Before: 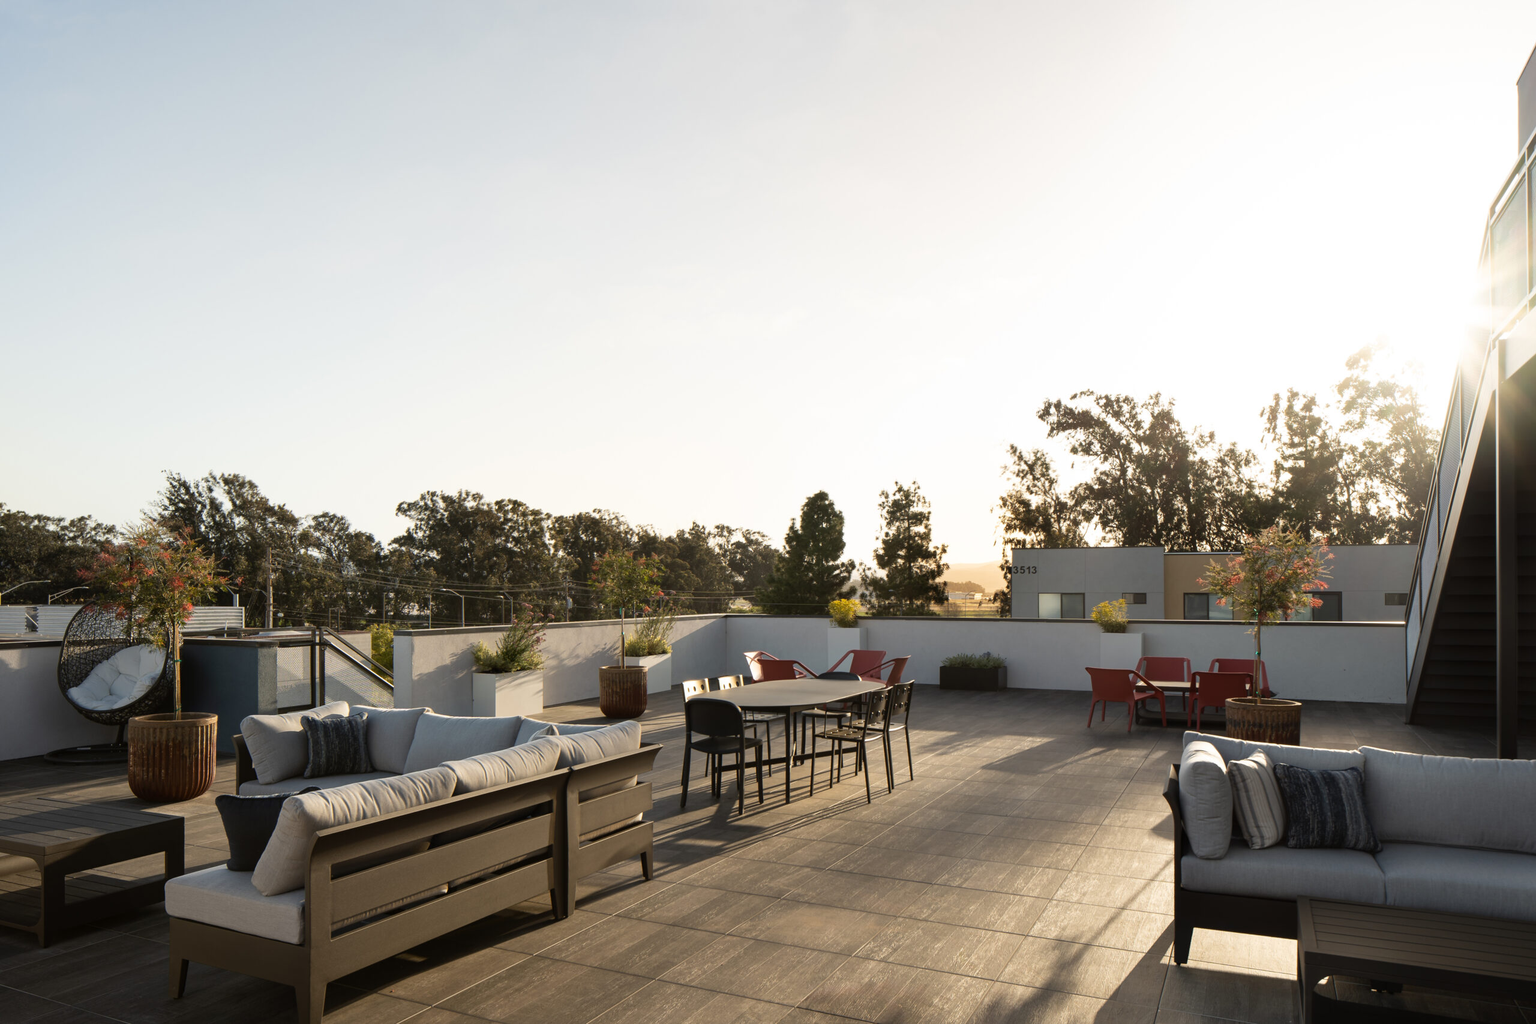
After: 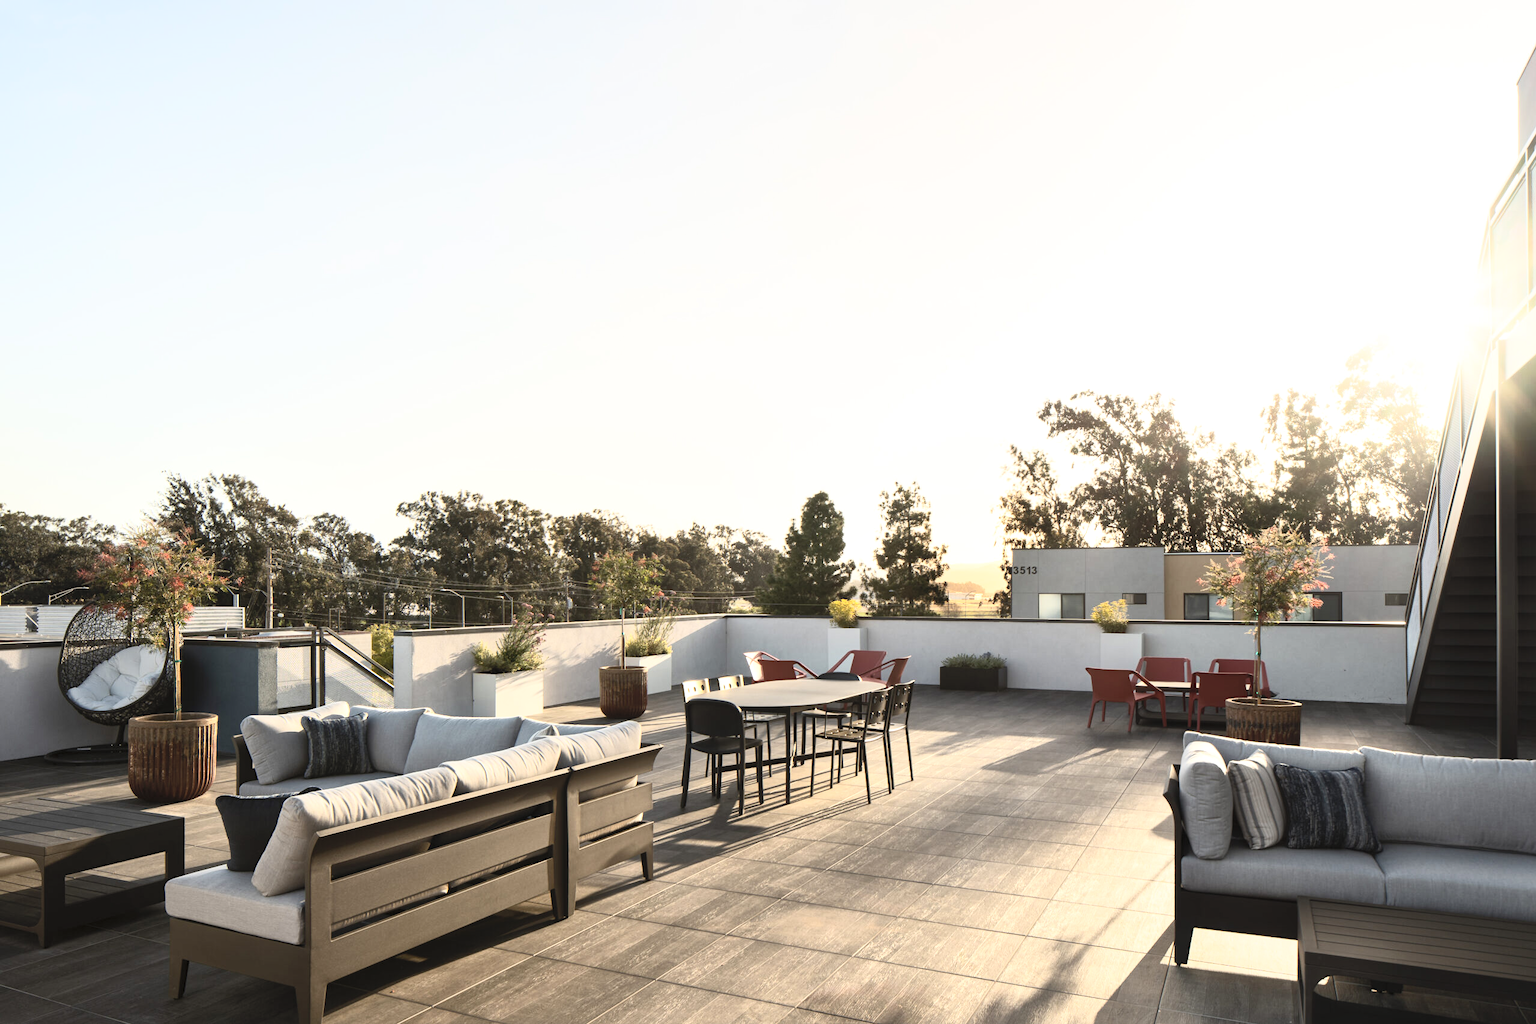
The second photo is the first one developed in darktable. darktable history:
contrast brightness saturation: contrast 0.39, brightness 0.53
rotate and perspective: automatic cropping off
local contrast: mode bilateral grid, contrast 20, coarseness 50, detail 130%, midtone range 0.2
